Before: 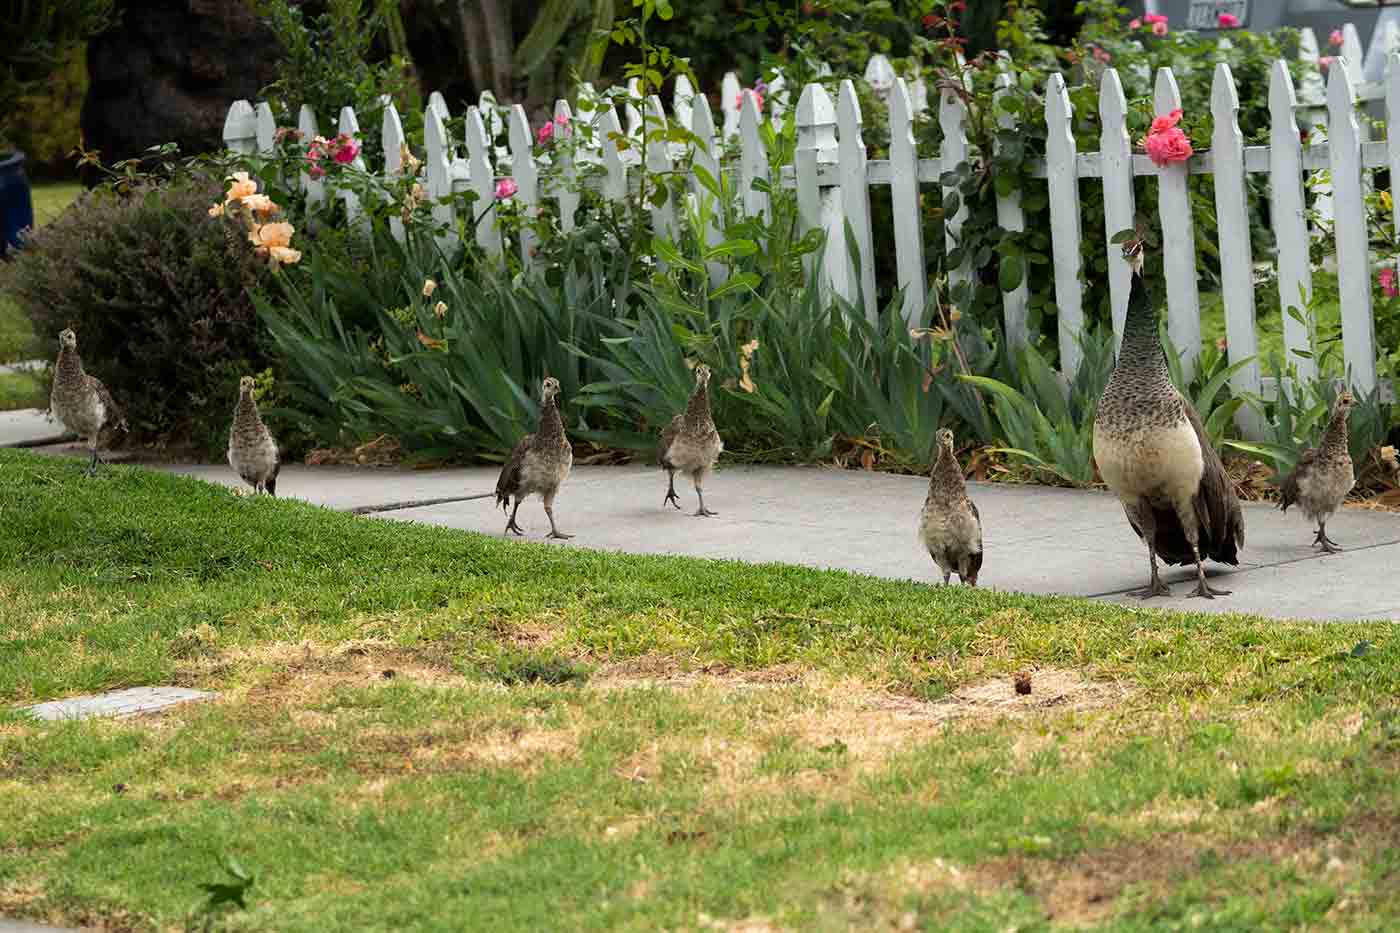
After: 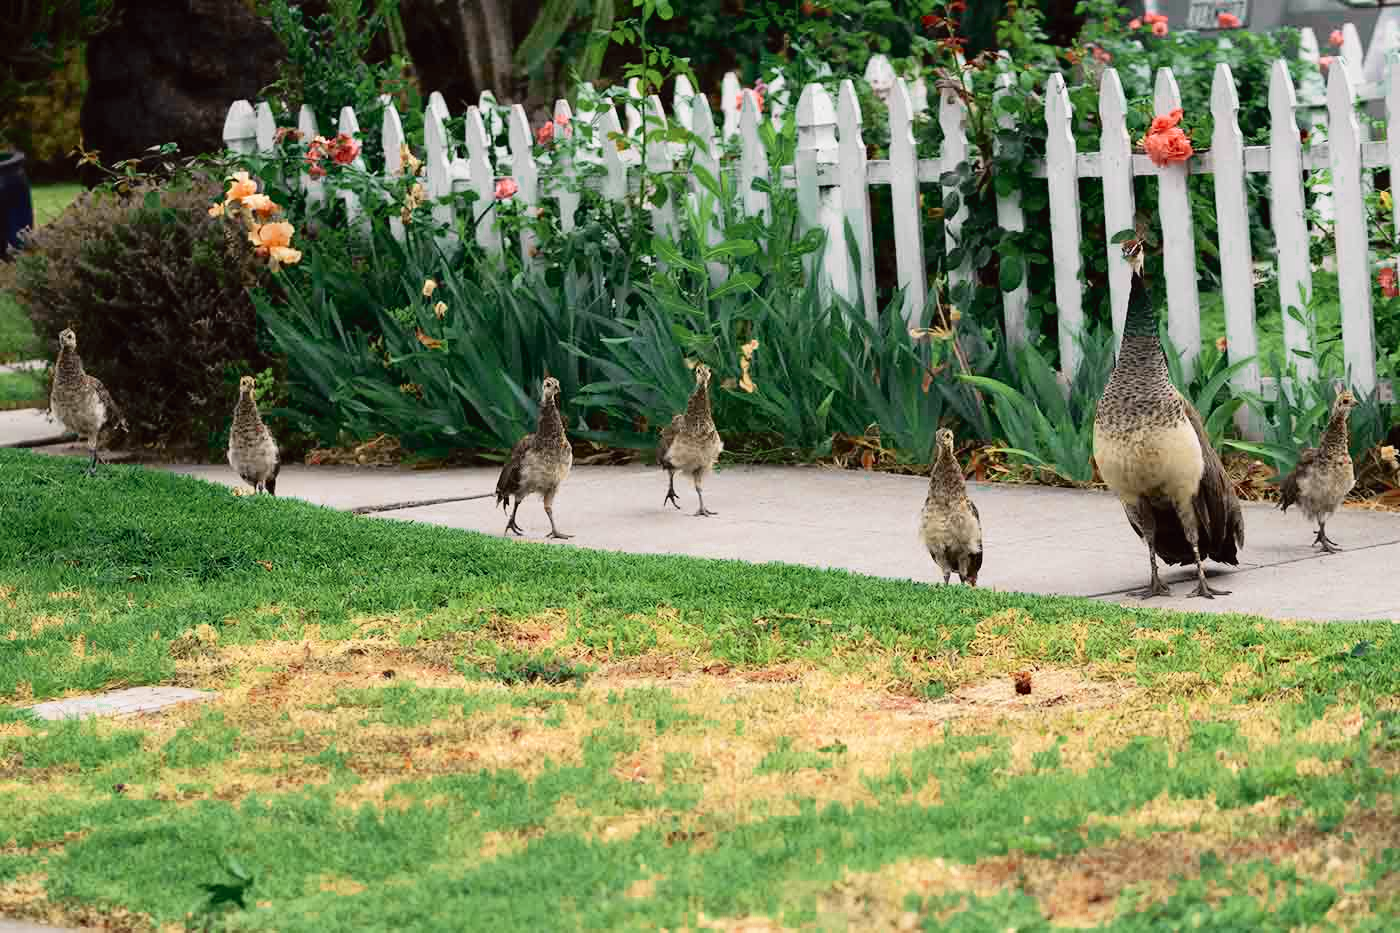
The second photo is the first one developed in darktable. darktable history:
color zones: curves: ch0 [(0, 0.5) (0.125, 0.4) (0.25, 0.5) (0.375, 0.4) (0.5, 0.4) (0.625, 0.35) (0.75, 0.35) (0.875, 0.5)]; ch1 [(0, 0.35) (0.125, 0.45) (0.25, 0.35) (0.375, 0.35) (0.5, 0.35) (0.625, 0.35) (0.75, 0.45) (0.875, 0.35)]; ch2 [(0, 0.6) (0.125, 0.5) (0.25, 0.5) (0.375, 0.6) (0.5, 0.6) (0.625, 0.5) (0.75, 0.5) (0.875, 0.5)]
tone curve: curves: ch0 [(0, 0.012) (0.144, 0.137) (0.326, 0.386) (0.489, 0.573) (0.656, 0.763) (0.849, 0.902) (1, 0.974)]; ch1 [(0, 0) (0.366, 0.367) (0.475, 0.453) (0.487, 0.501) (0.519, 0.527) (0.544, 0.579) (0.562, 0.619) (0.622, 0.694) (1, 1)]; ch2 [(0, 0) (0.333, 0.346) (0.375, 0.375) (0.424, 0.43) (0.476, 0.492) (0.502, 0.503) (0.533, 0.541) (0.572, 0.615) (0.605, 0.656) (0.641, 0.709) (1, 1)], color space Lab, independent channels, preserve colors none
color balance rgb: saturation formula JzAzBz (2021)
